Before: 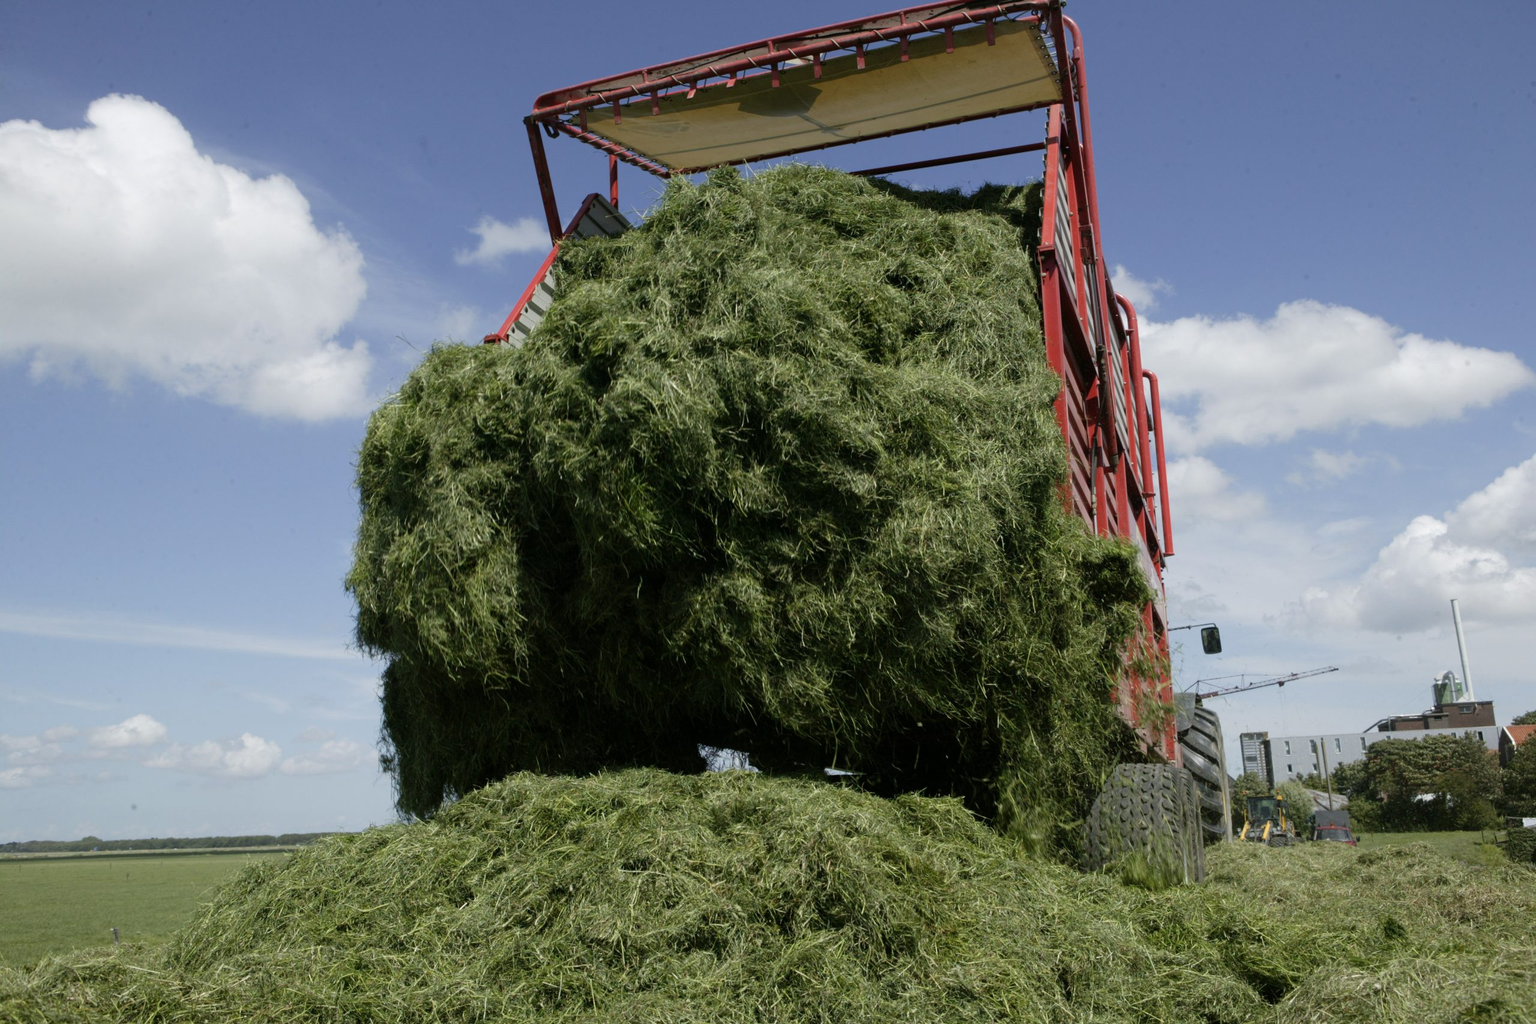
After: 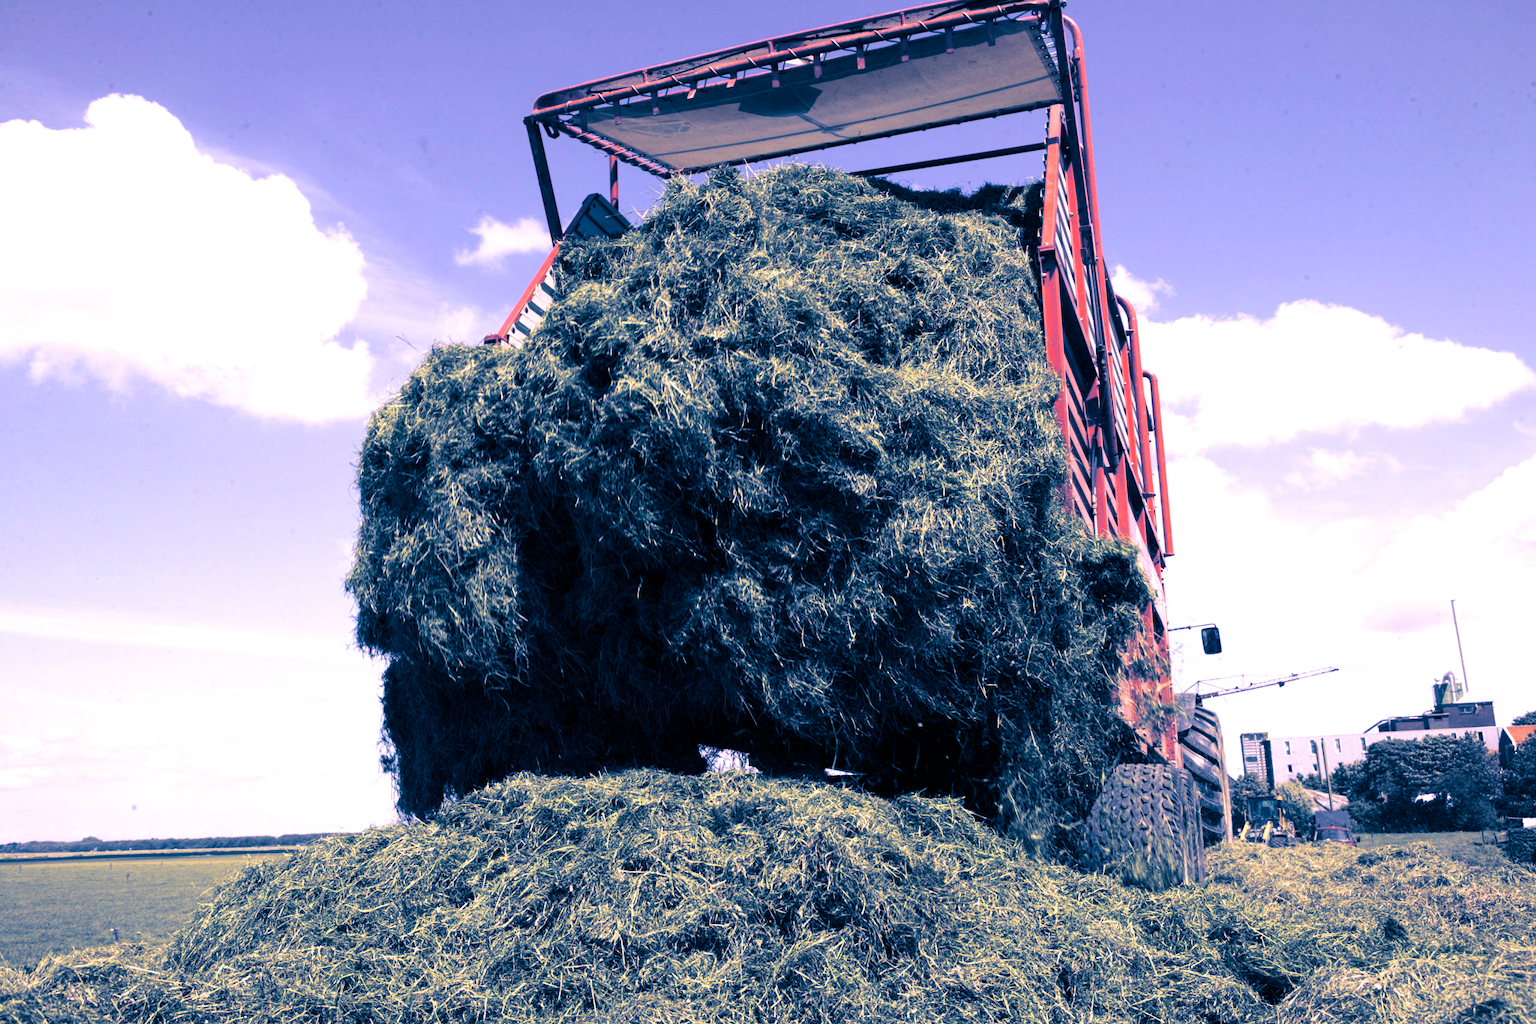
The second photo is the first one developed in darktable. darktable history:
white balance: red 1.188, blue 1.11
velvia: strength 15%
exposure: black level correction 0, exposure 0.9 EV, compensate highlight preservation false
split-toning: shadows › hue 226.8°, shadows › saturation 1, highlights › saturation 0, balance -61.41
local contrast: highlights 100%, shadows 100%, detail 120%, midtone range 0.2
